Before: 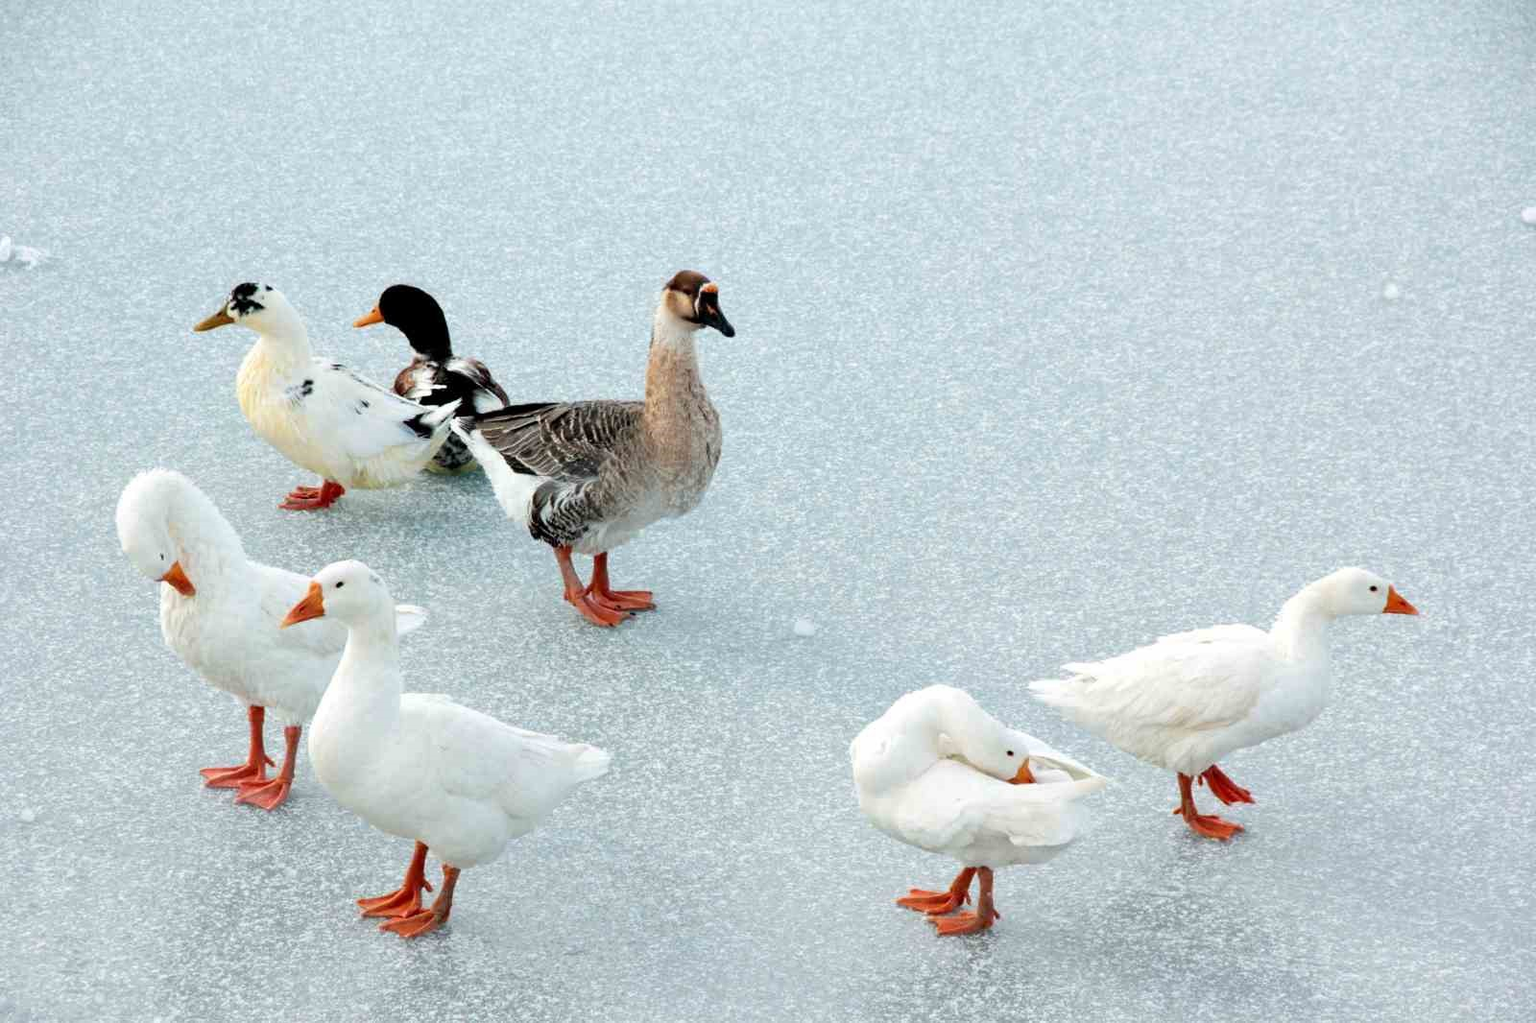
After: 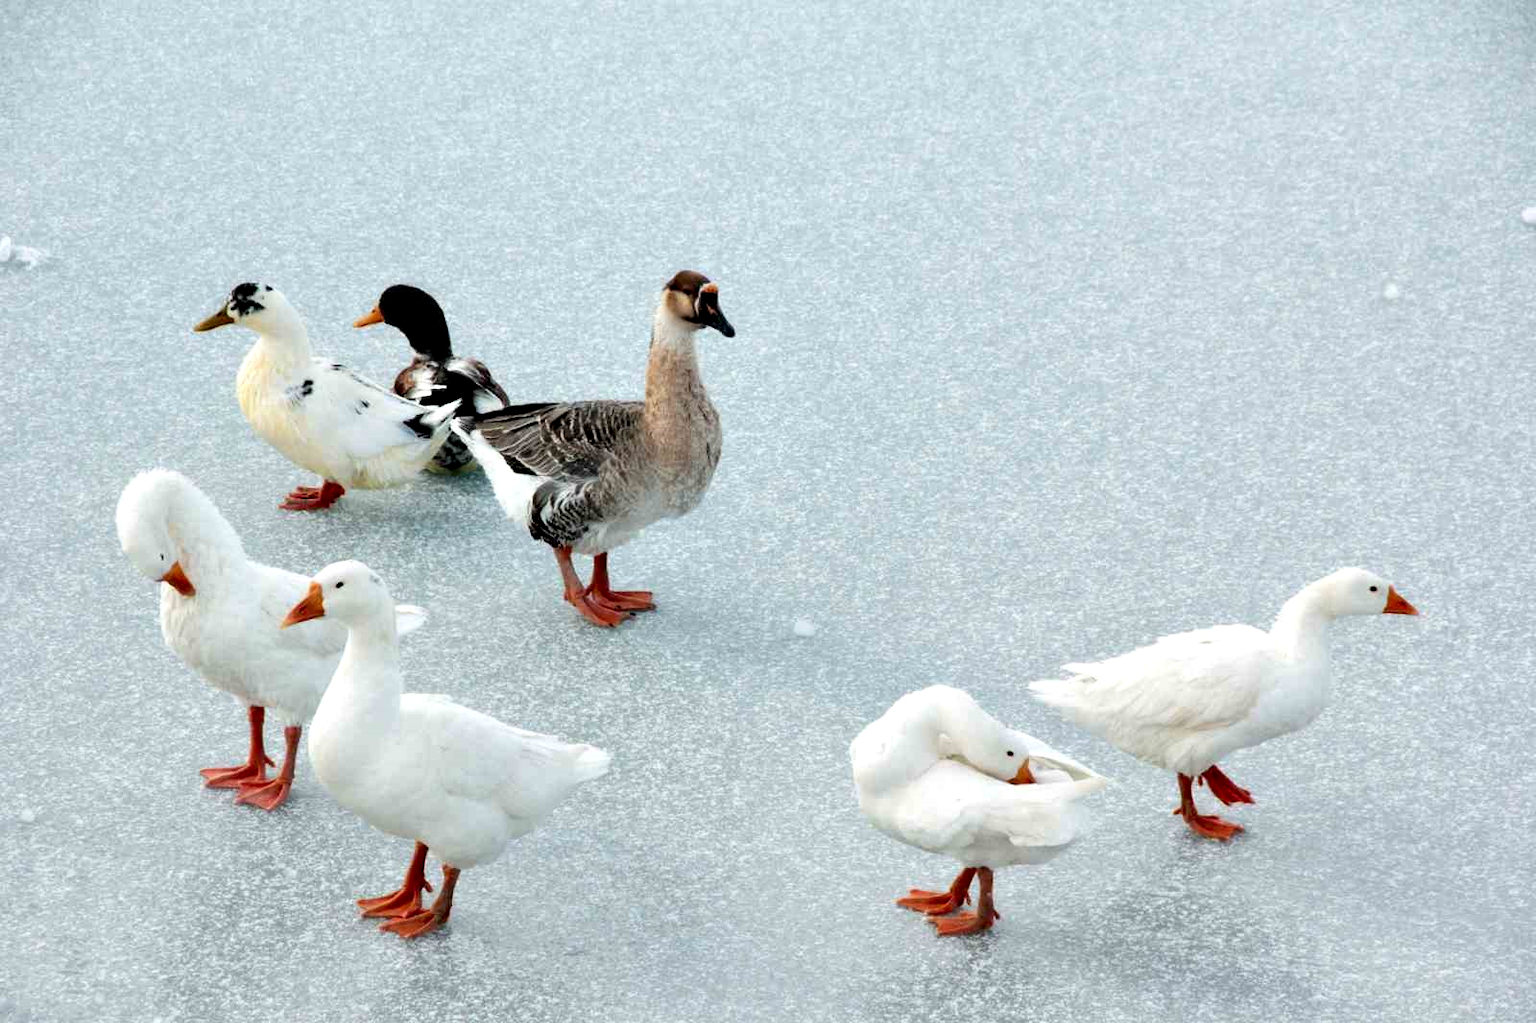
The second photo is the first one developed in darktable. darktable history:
contrast equalizer: octaves 7, y [[0.536, 0.565, 0.581, 0.516, 0.52, 0.491], [0.5 ×6], [0.5 ×6], [0 ×6], [0 ×6]]
